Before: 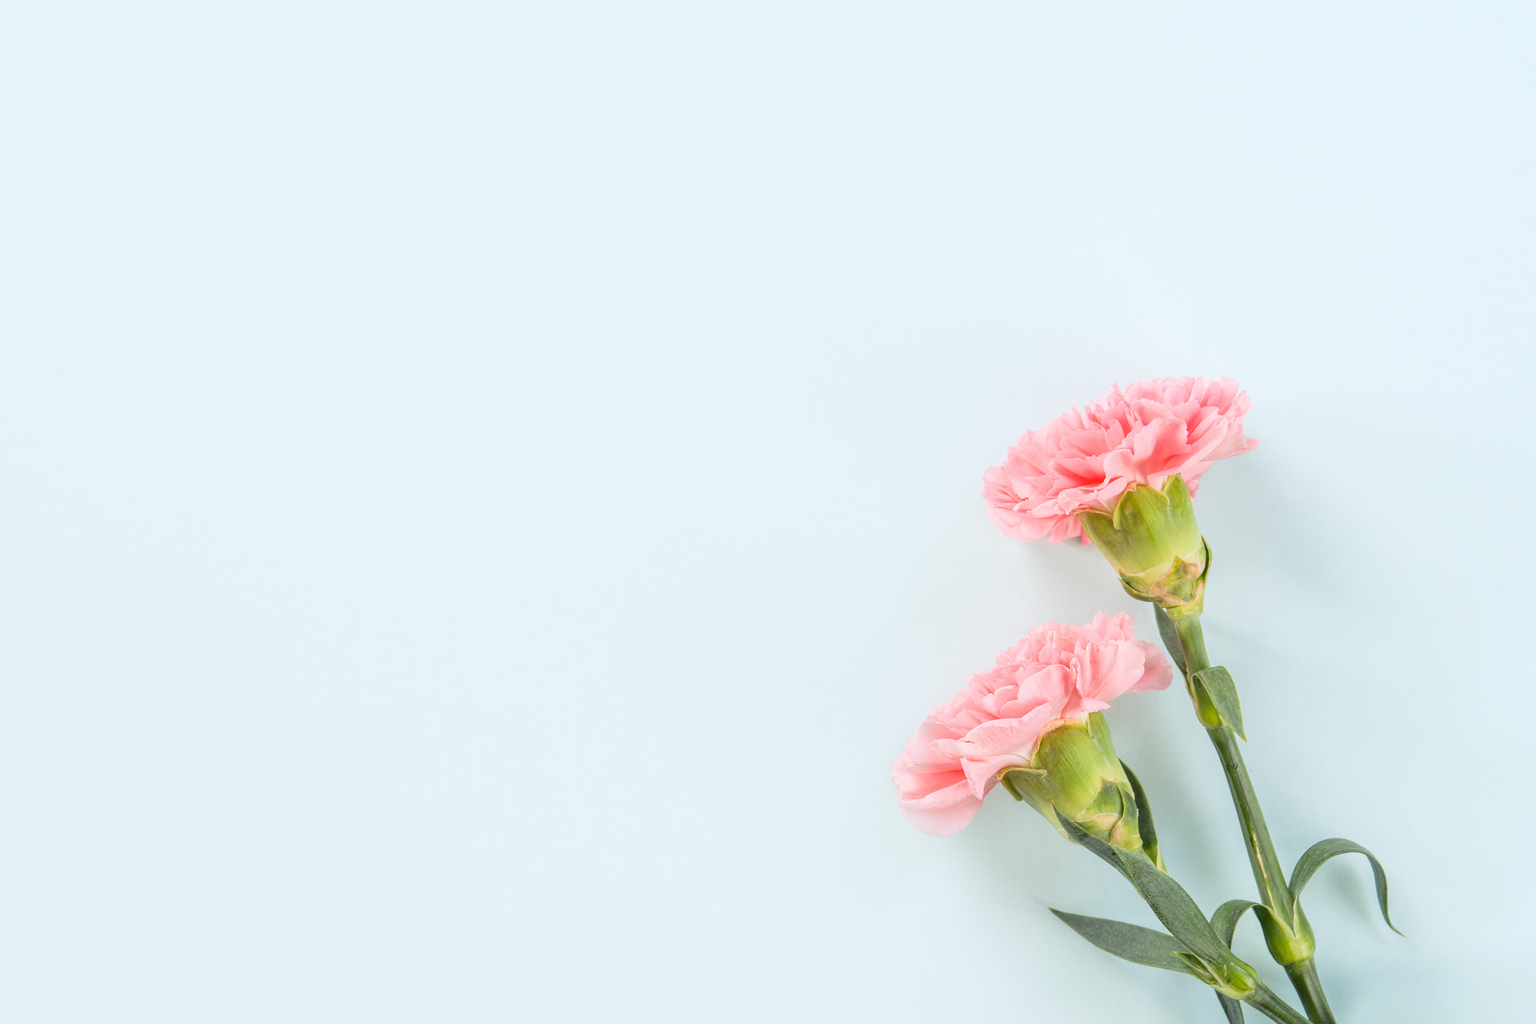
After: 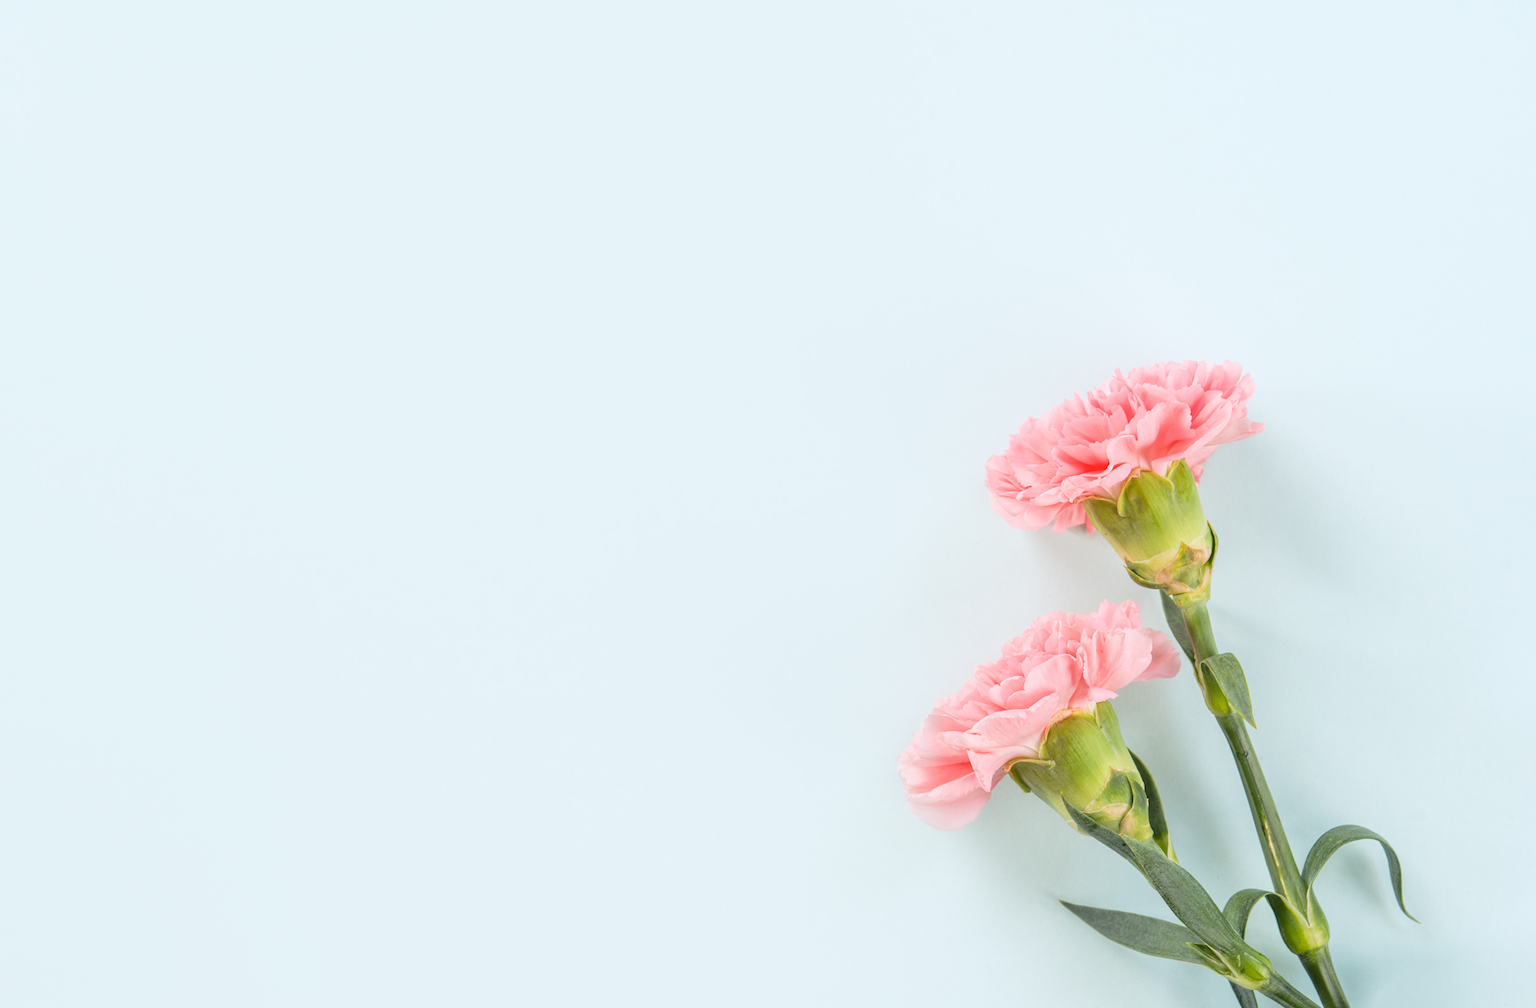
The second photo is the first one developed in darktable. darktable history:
base curve: preserve colors none
rotate and perspective: rotation -1°, crop left 0.011, crop right 0.989, crop top 0.025, crop bottom 0.975
